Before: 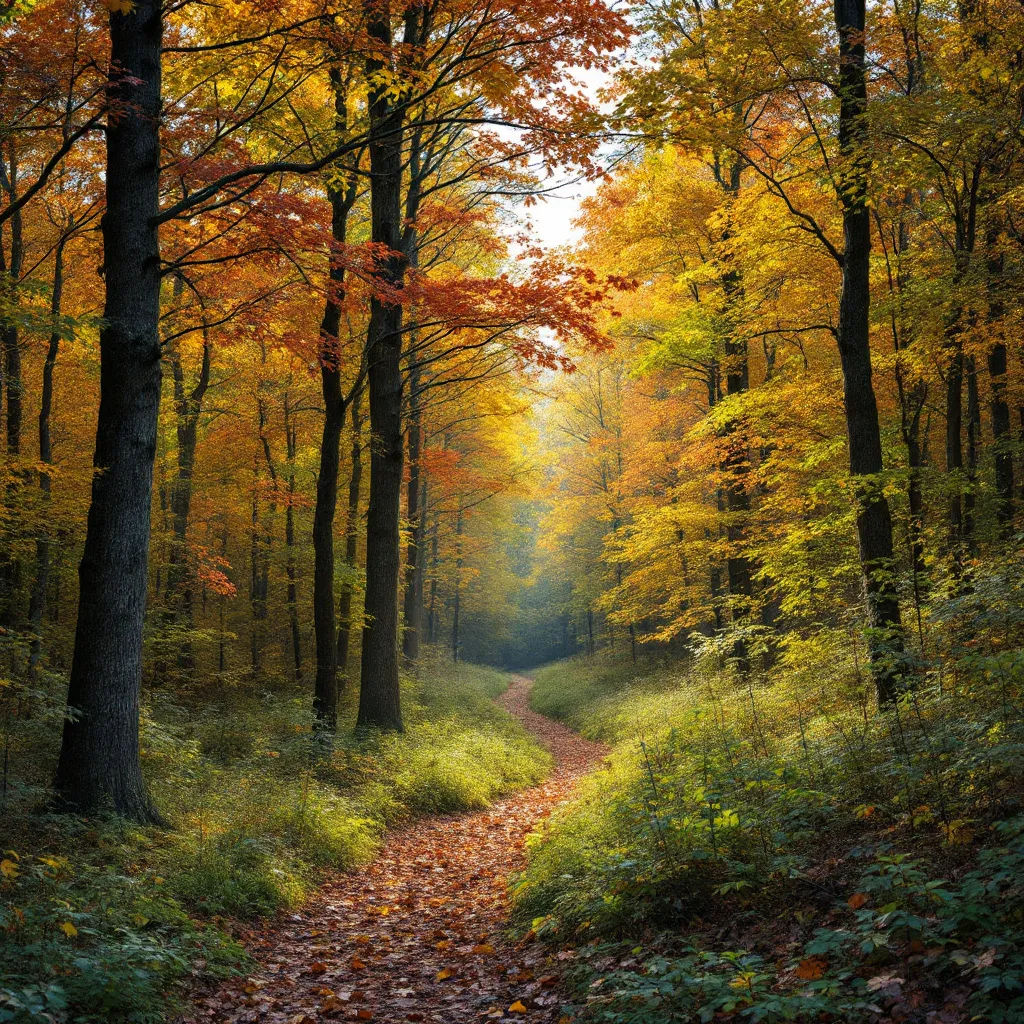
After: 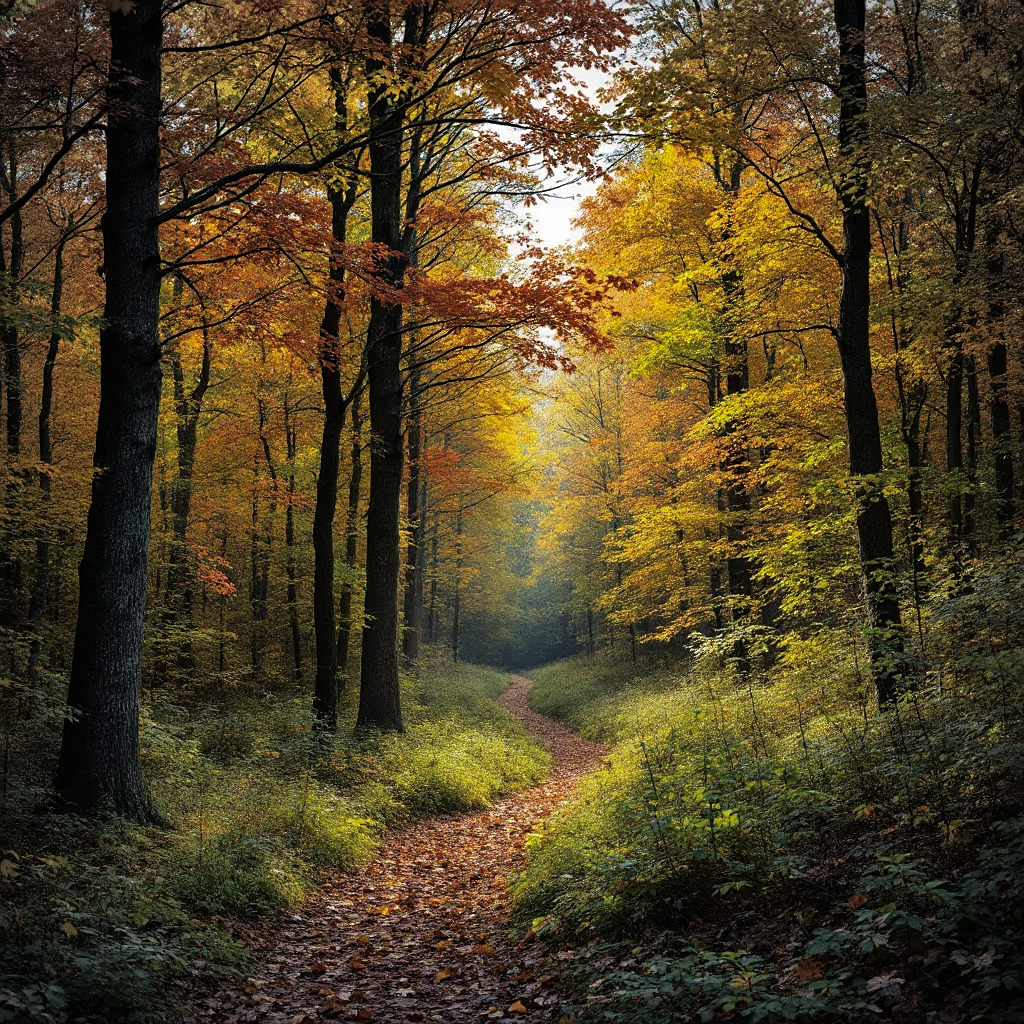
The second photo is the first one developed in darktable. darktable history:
shadows and highlights: on, module defaults
tone curve: curves: ch0 [(0, 0) (0.153, 0.06) (1, 1)], color space Lab, linked channels, preserve colors none
vignetting: unbound false
sharpen: radius 1.864, amount 0.398, threshold 1.271
